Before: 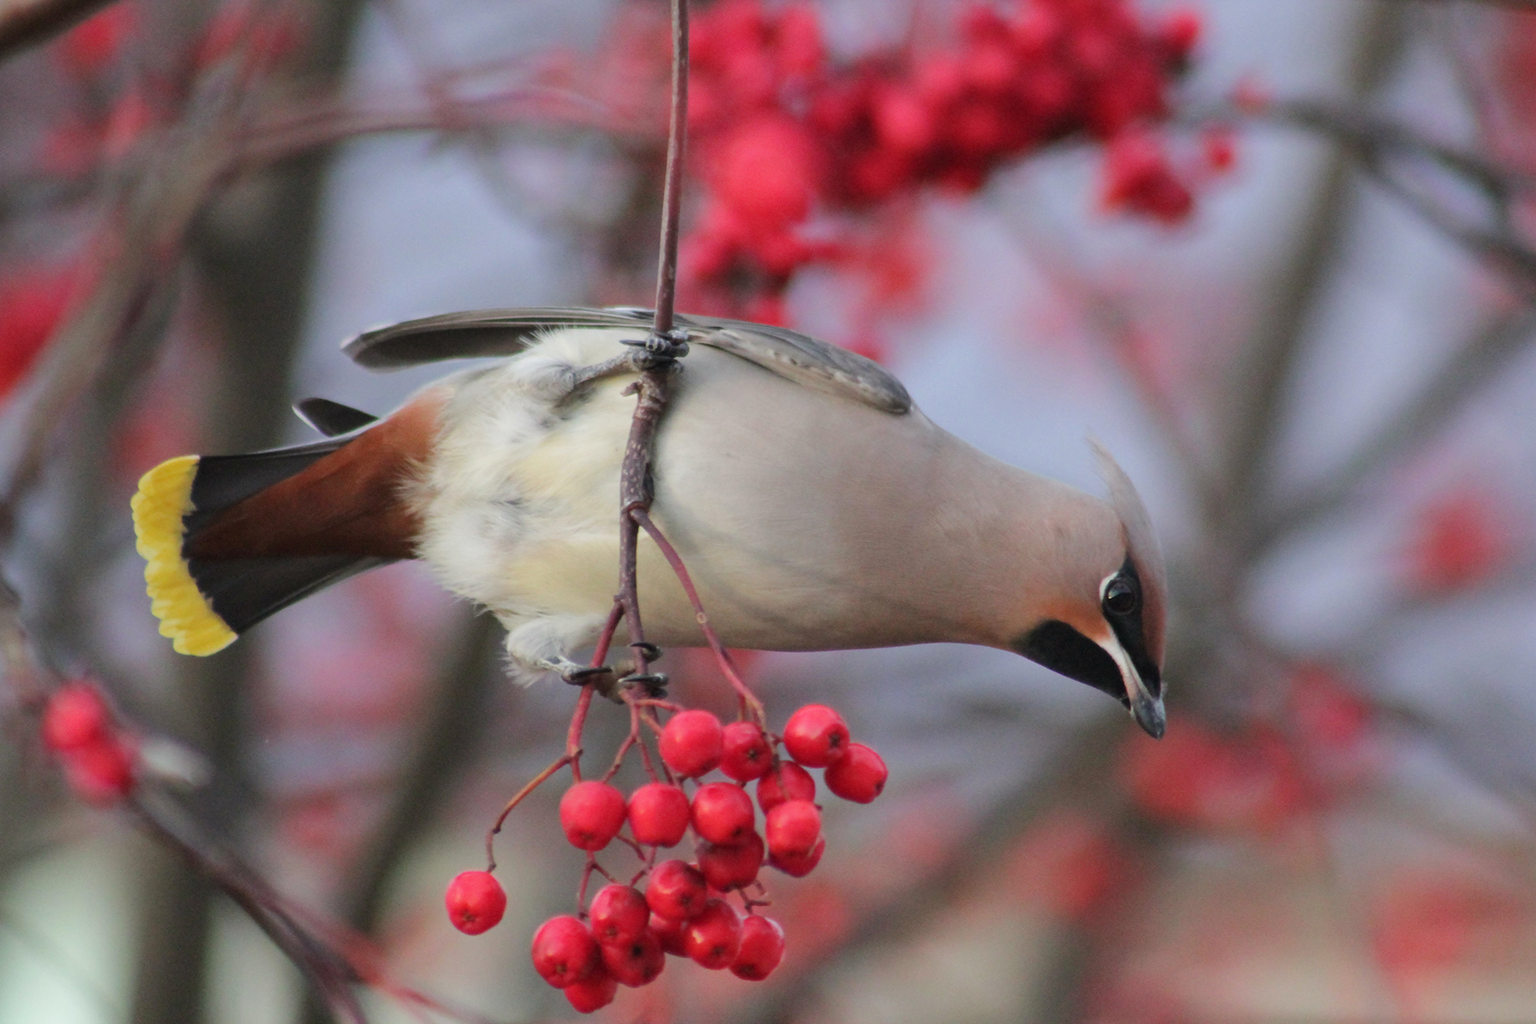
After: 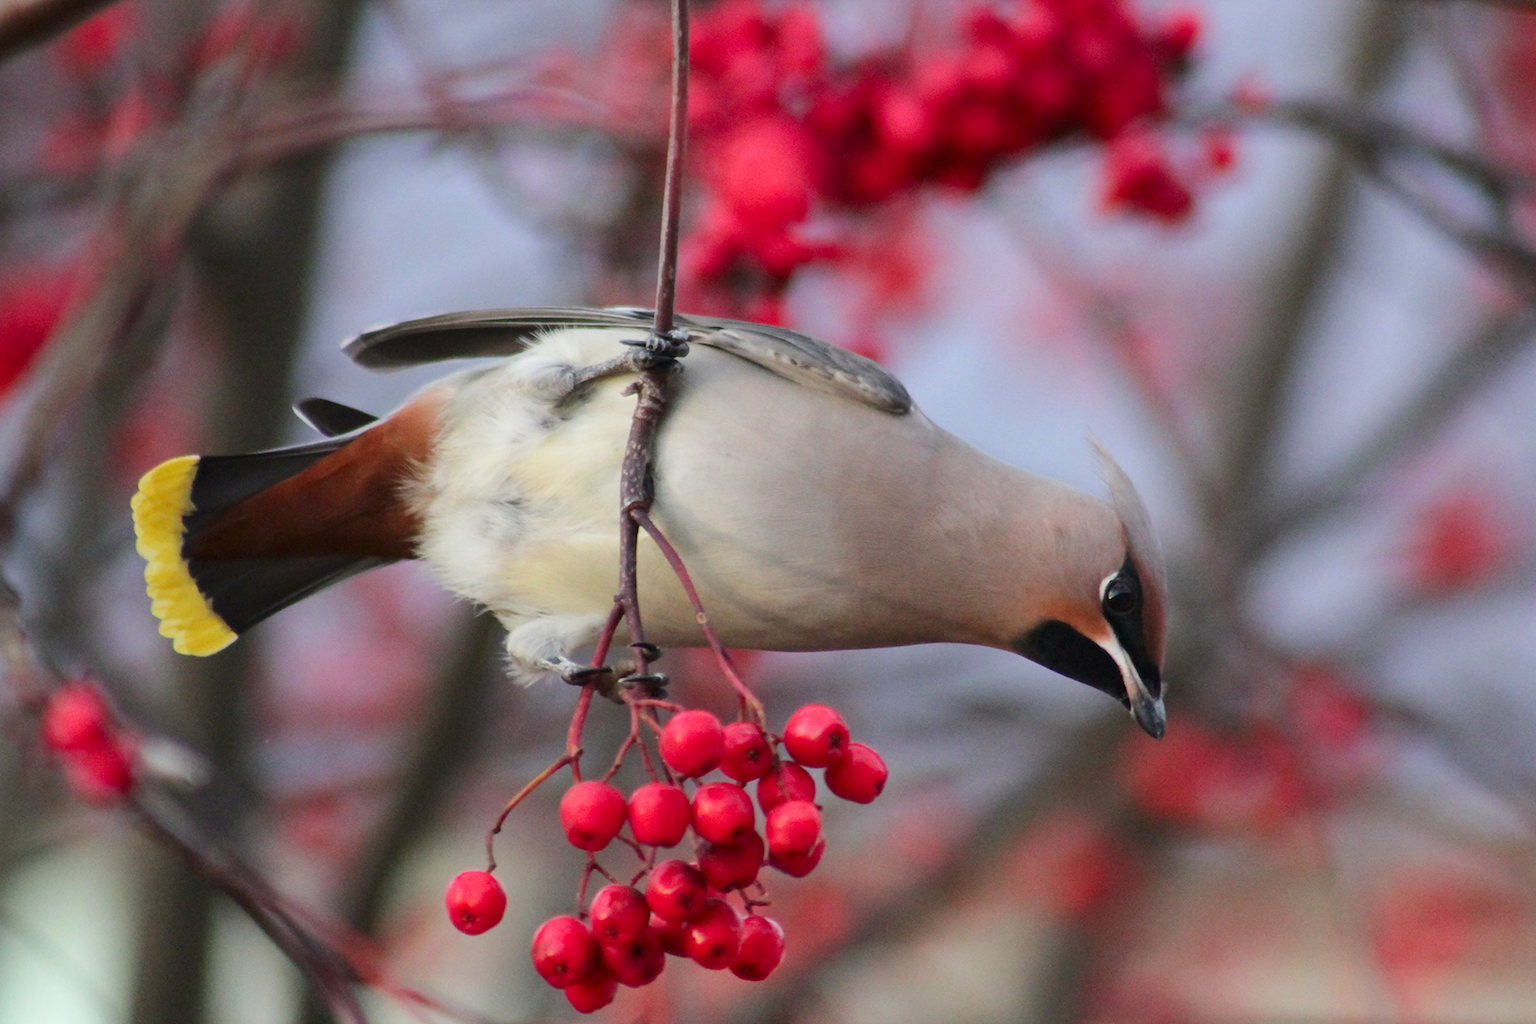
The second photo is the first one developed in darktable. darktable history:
contrast brightness saturation: contrast 0.155, brightness -0.013, saturation 0.101
